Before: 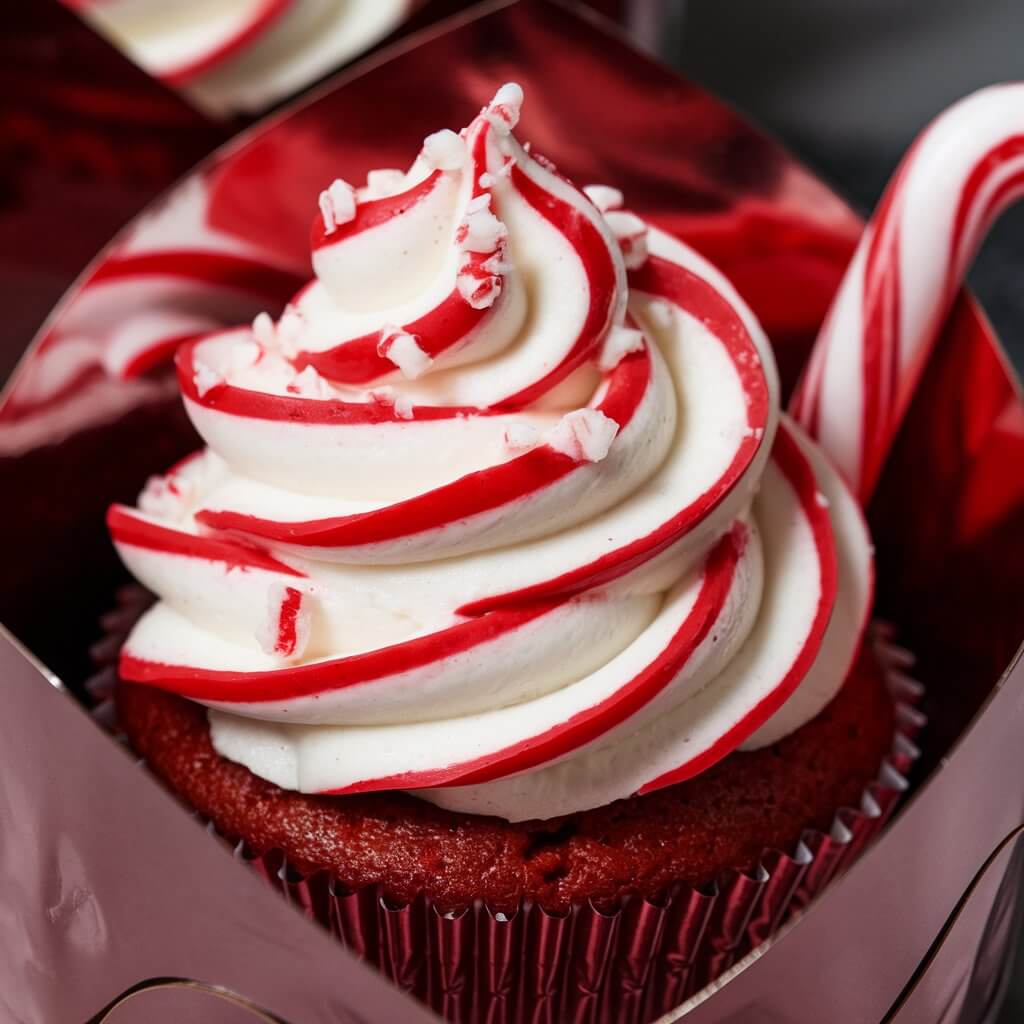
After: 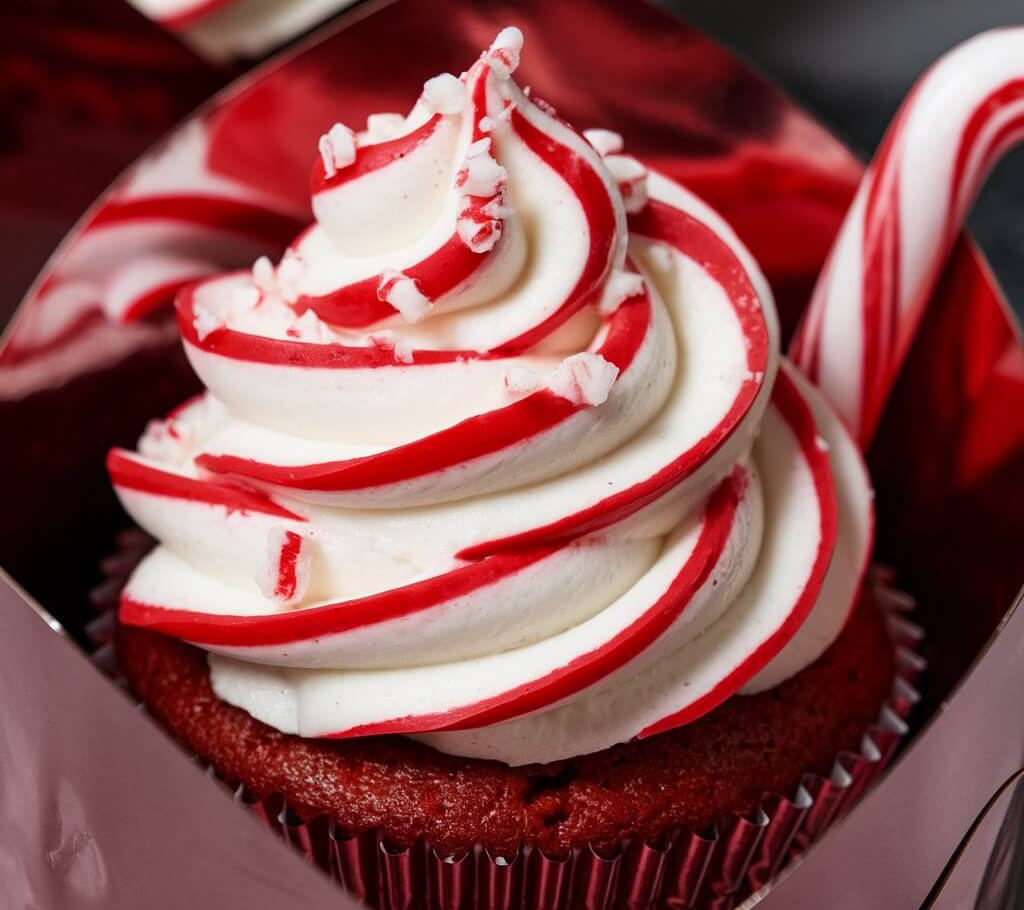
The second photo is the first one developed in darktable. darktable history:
crop and rotate: top 5.479%, bottom 5.581%
